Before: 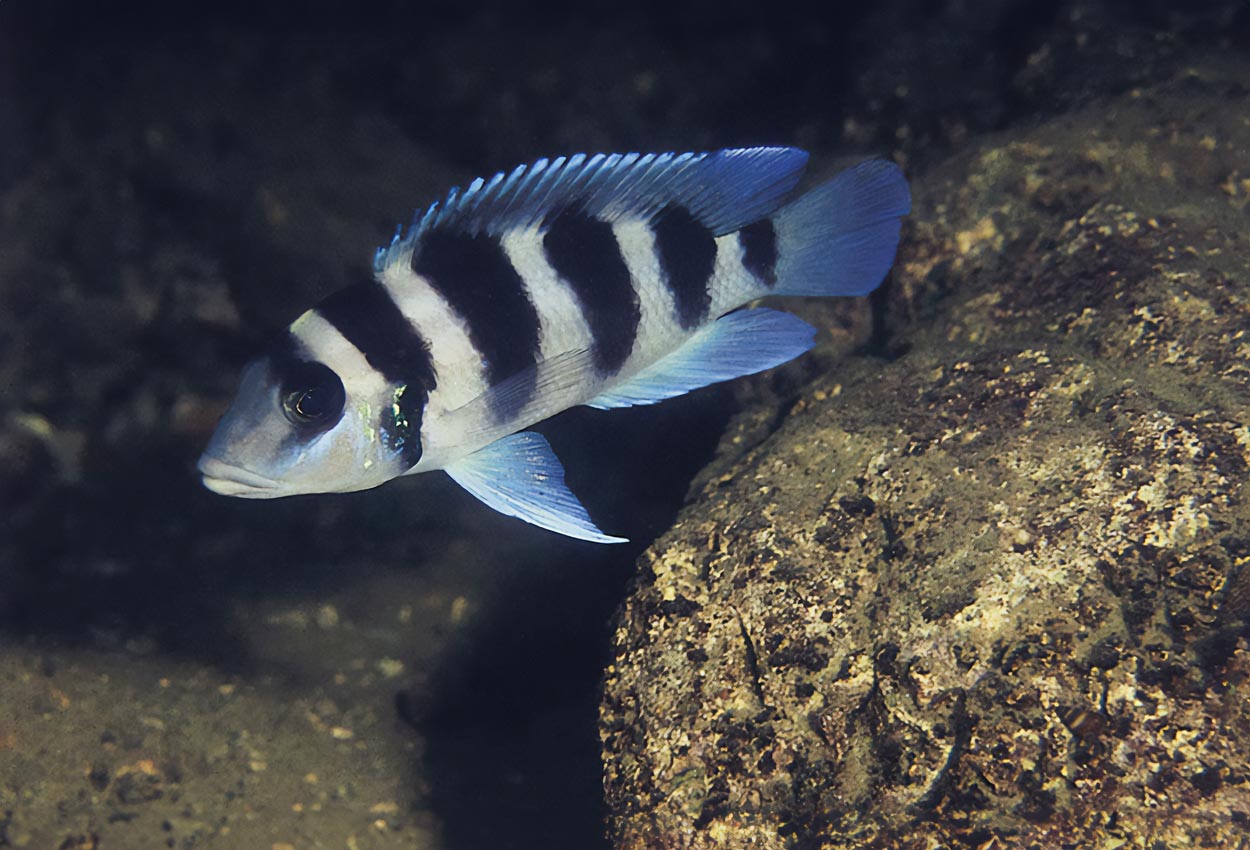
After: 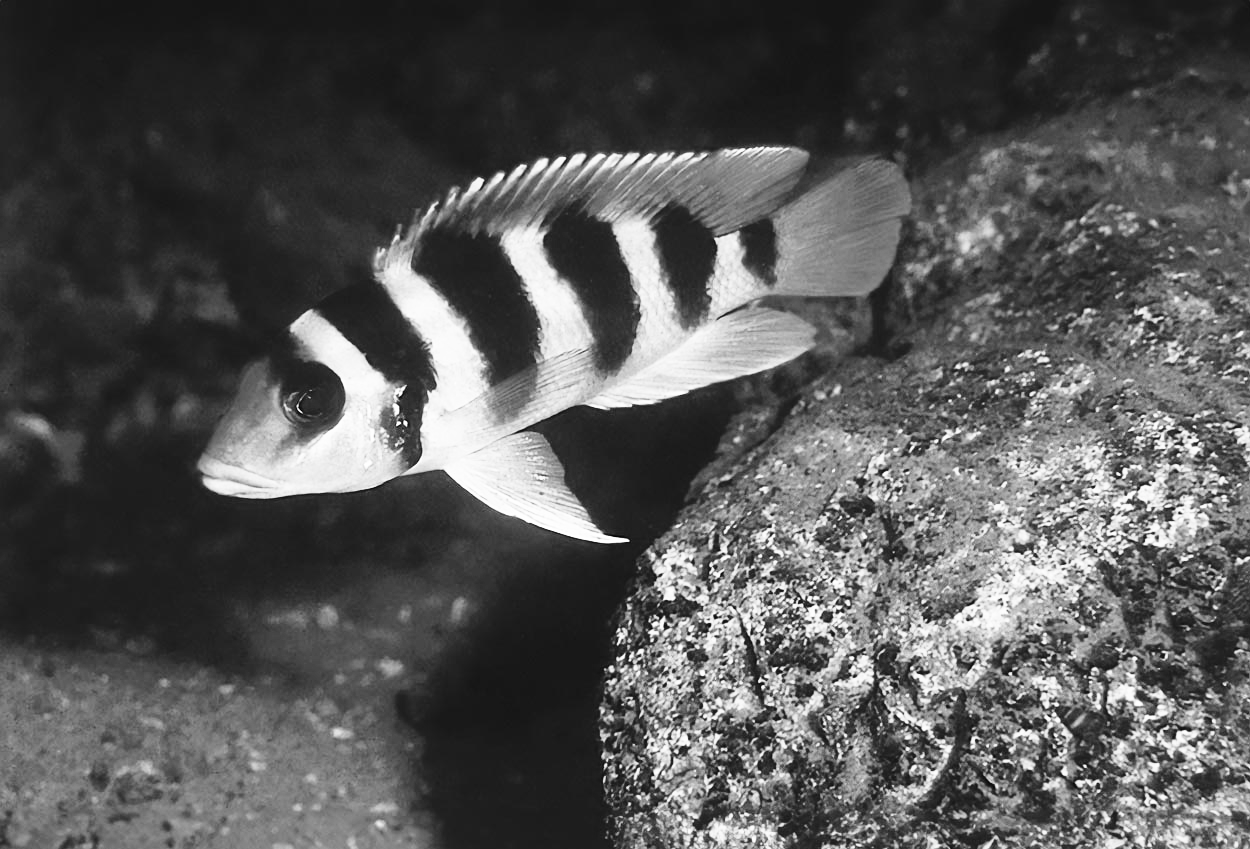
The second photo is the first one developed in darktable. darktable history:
base curve: curves: ch0 [(0, 0) (0.026, 0.03) (0.109, 0.232) (0.351, 0.748) (0.669, 0.968) (1, 1)]
crop: bottom 0.069%
color calibration: output gray [0.22, 0.42, 0.37, 0], gray › normalize channels true, illuminant as shot in camera, x 0.358, y 0.373, temperature 4628.91 K, gamut compression 0.02
